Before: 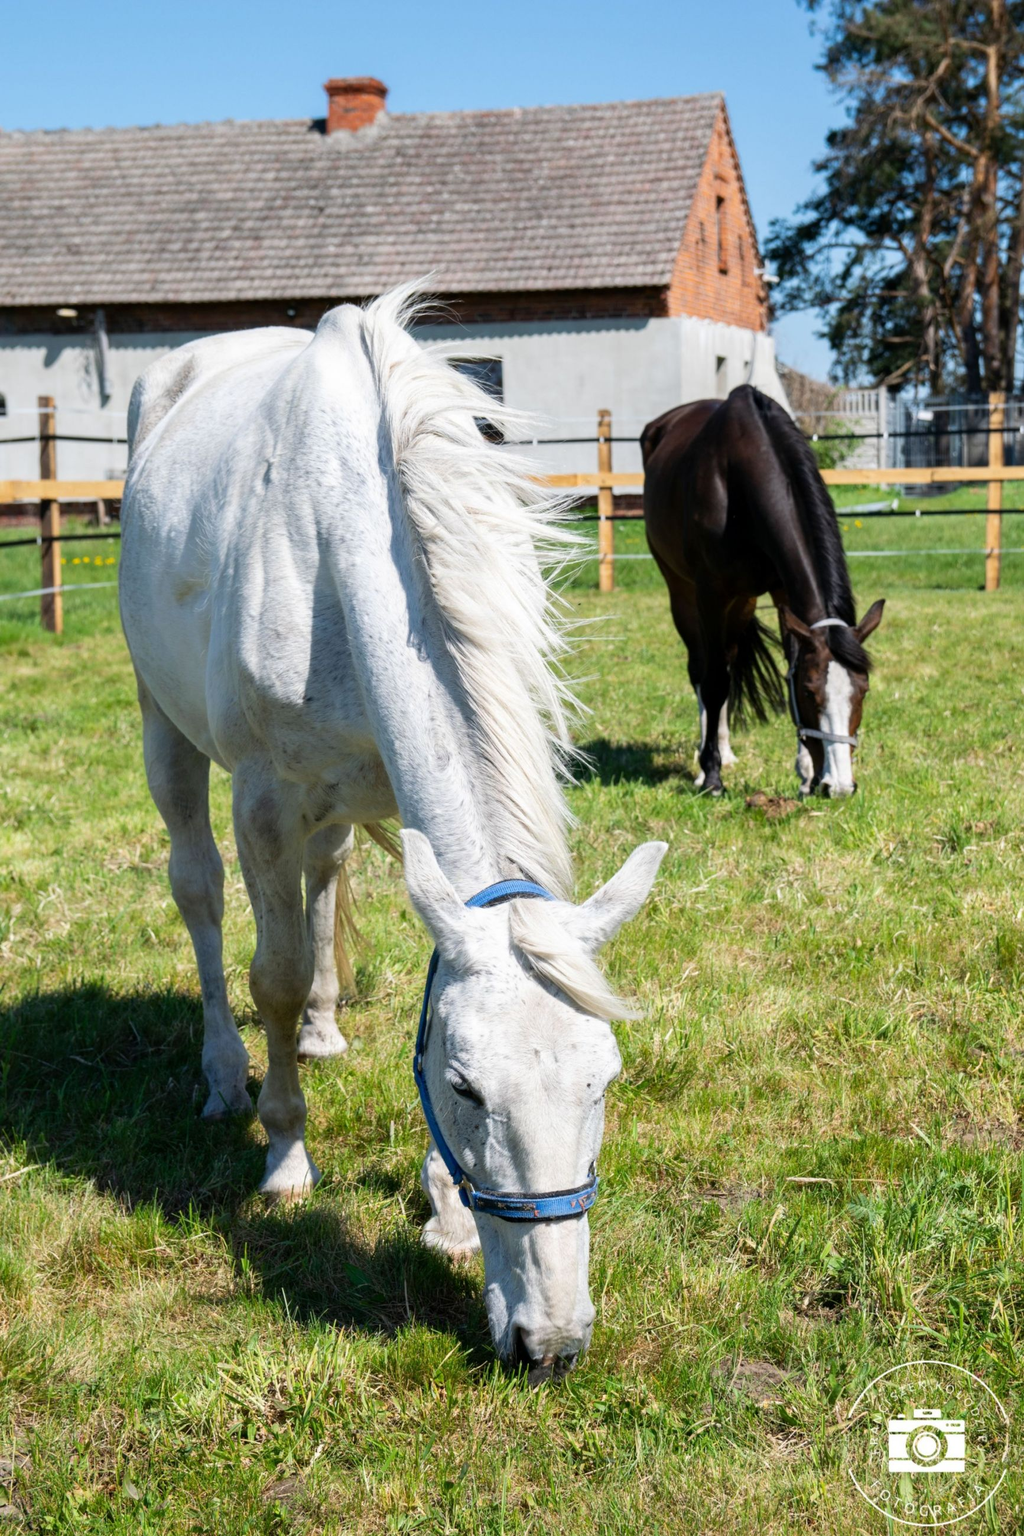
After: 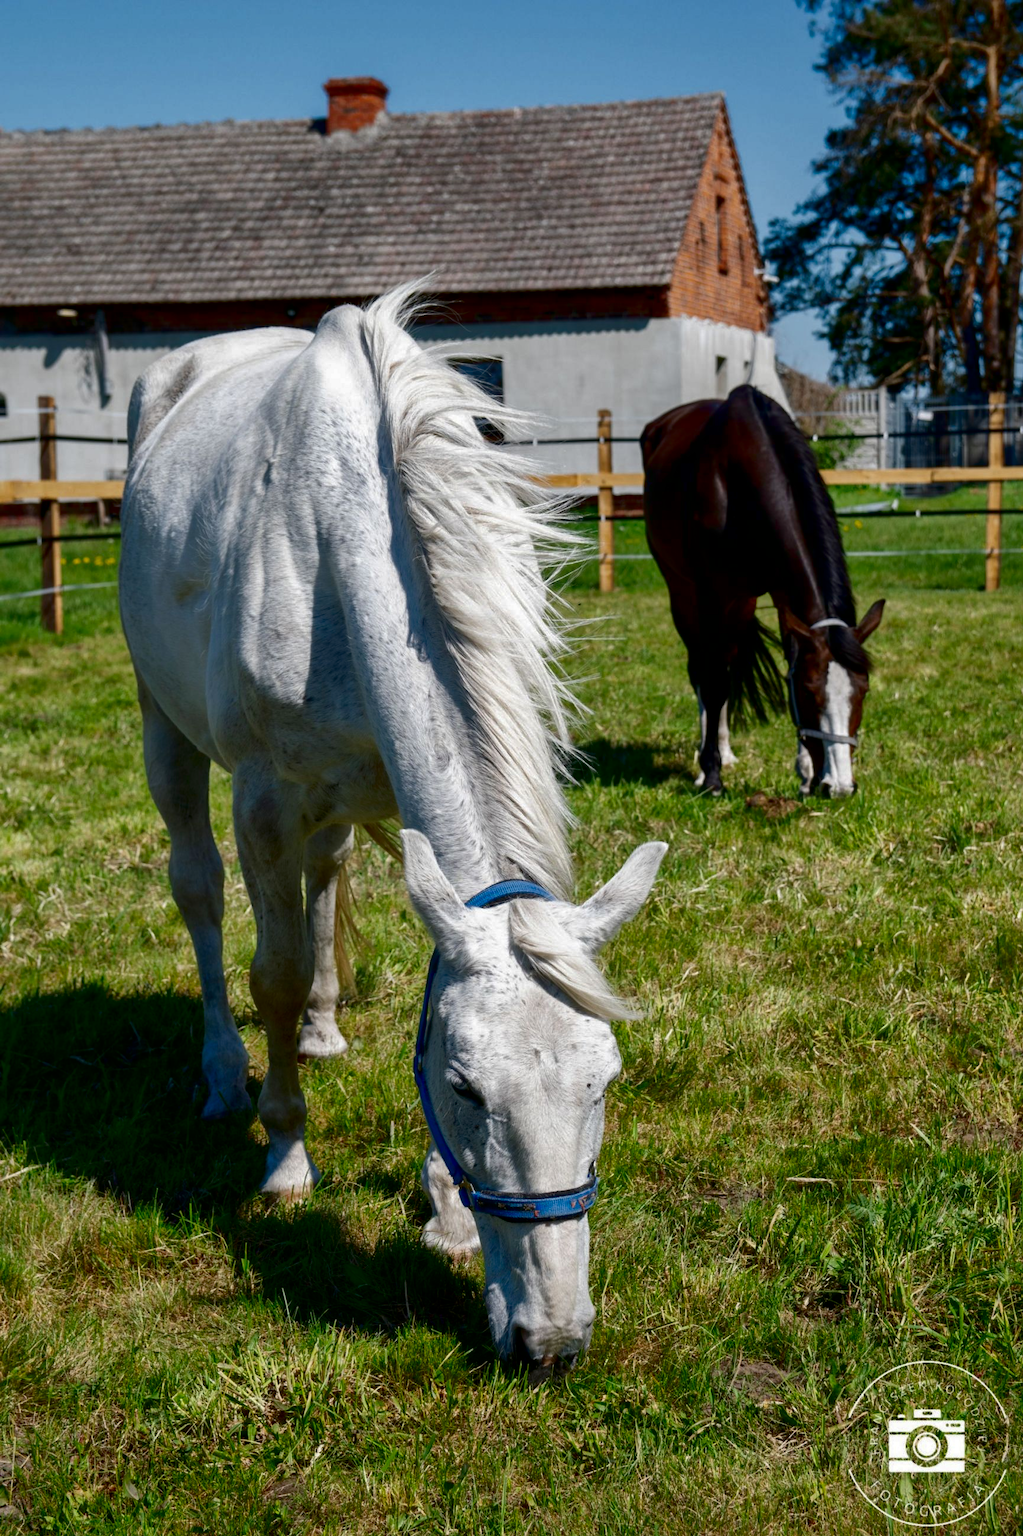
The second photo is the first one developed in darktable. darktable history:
shadows and highlights: on, module defaults
contrast brightness saturation: brightness -0.517
